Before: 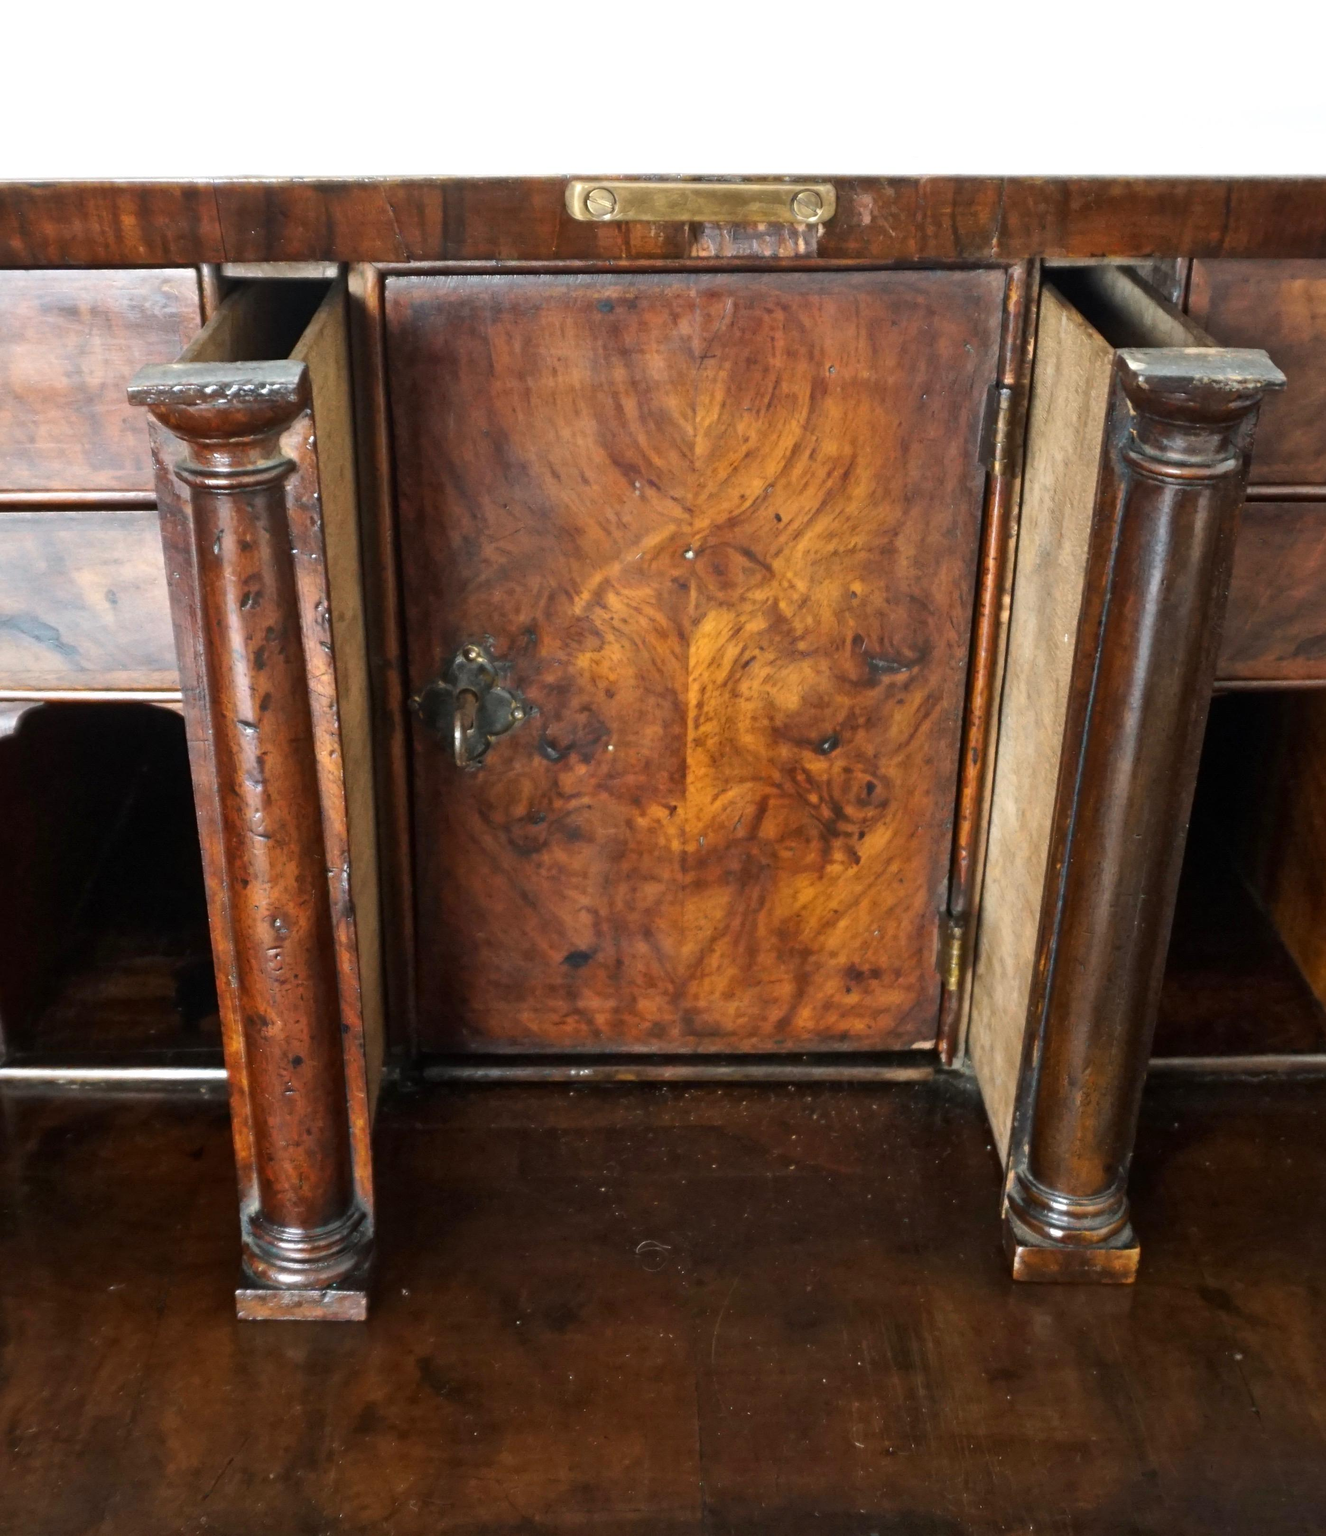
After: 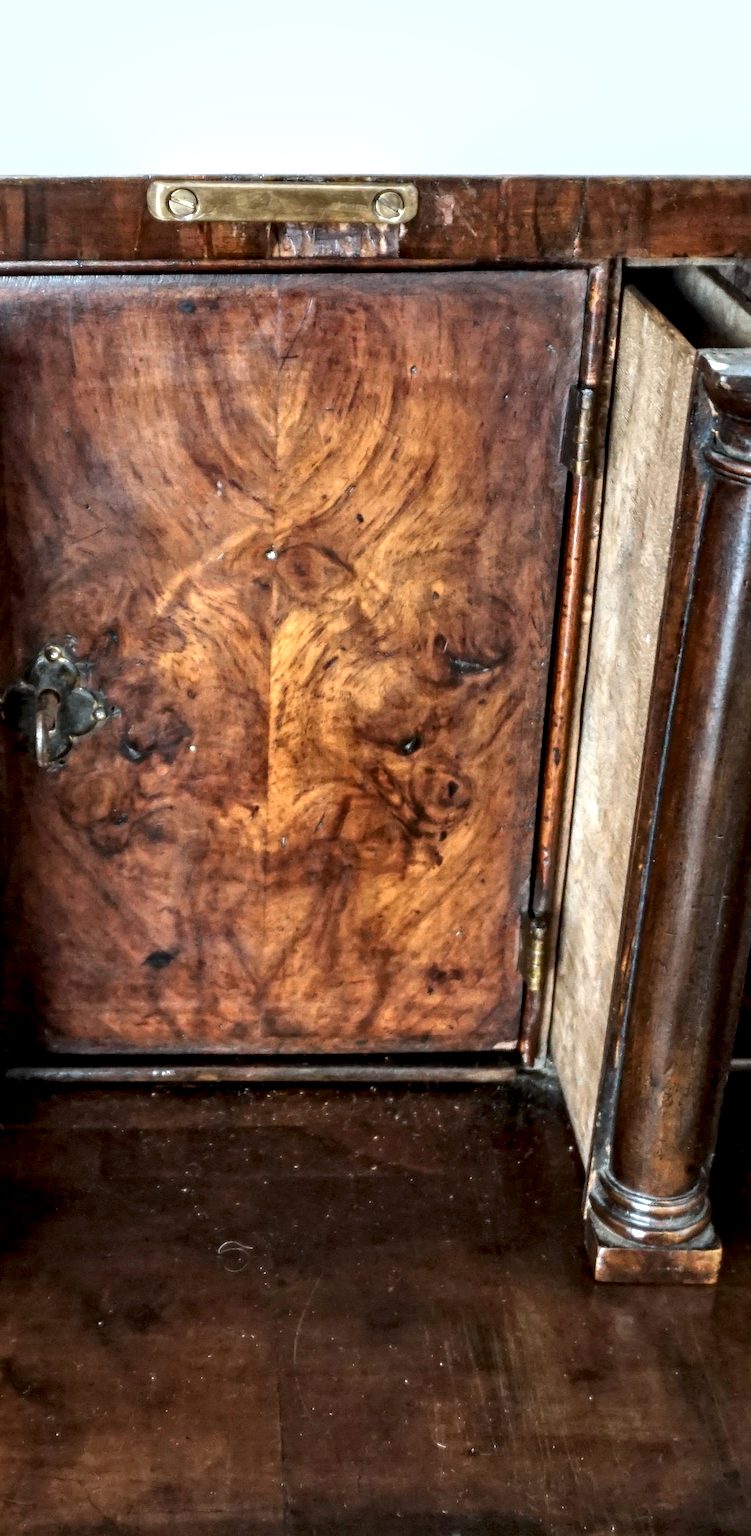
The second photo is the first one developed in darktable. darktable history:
color correction: highlights a* -4.16, highlights b* -10.94
local contrast: highlights 19%, detail 187%
crop: left 31.574%, top 0.006%, right 11.742%
